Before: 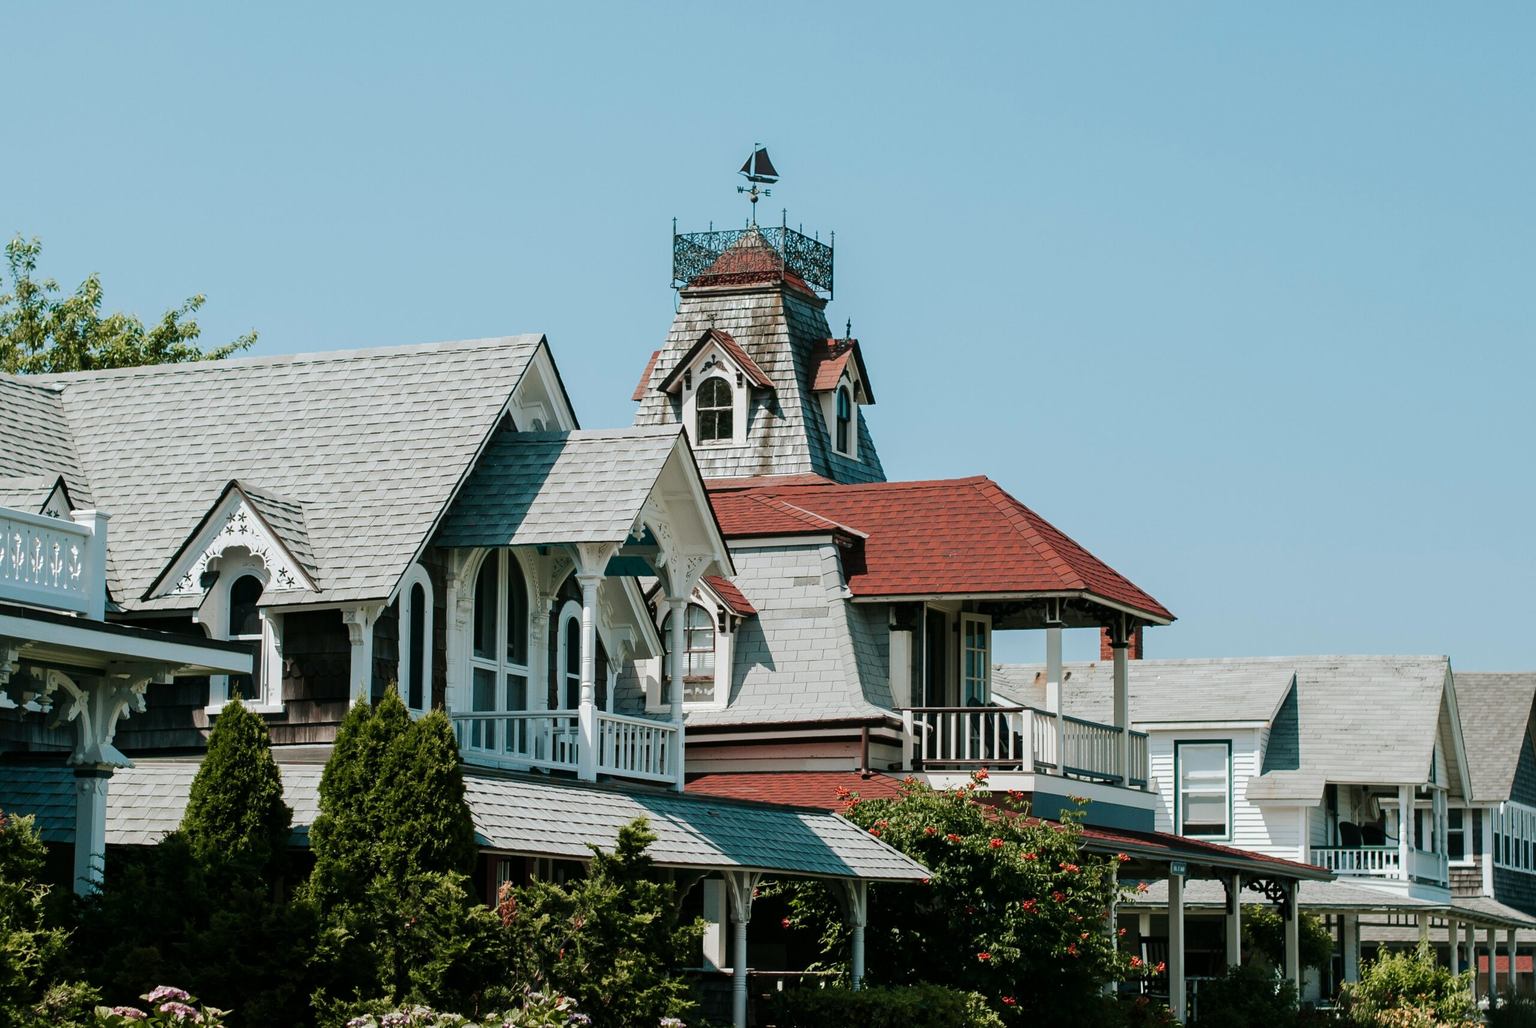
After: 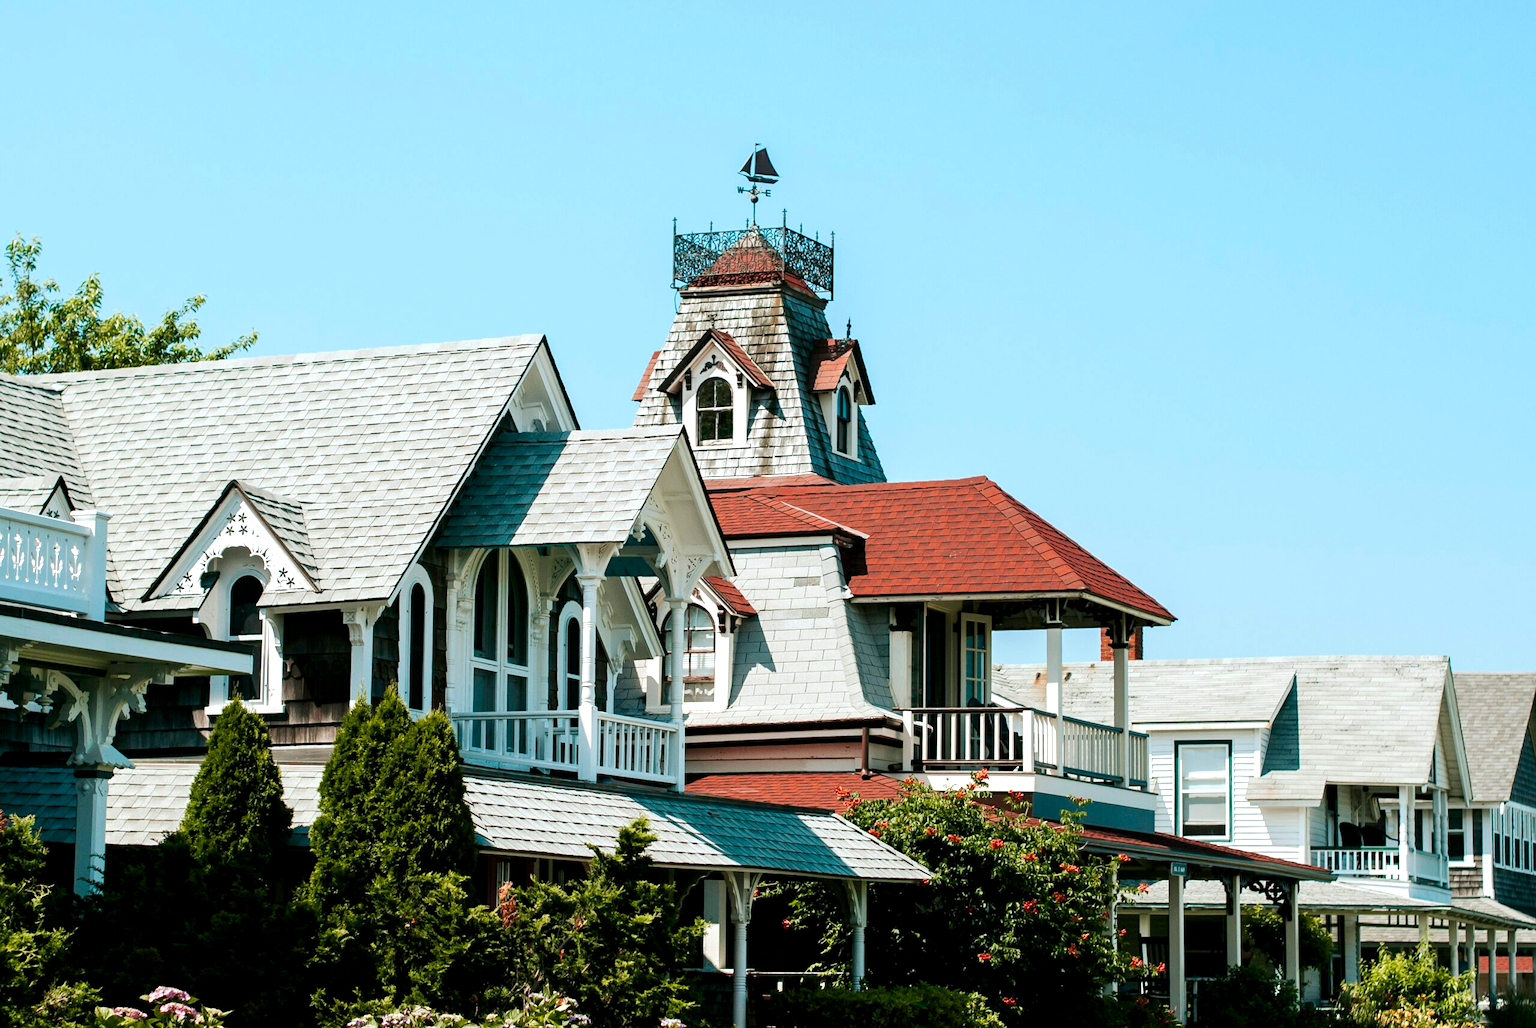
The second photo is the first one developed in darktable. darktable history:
exposure: black level correction 0.003, exposure 0.386 EV, compensate exposure bias true, compensate highlight preservation false
color balance rgb: highlights gain › luminance 17.435%, perceptual saturation grading › global saturation 19.662%, global vibrance 15.669%
